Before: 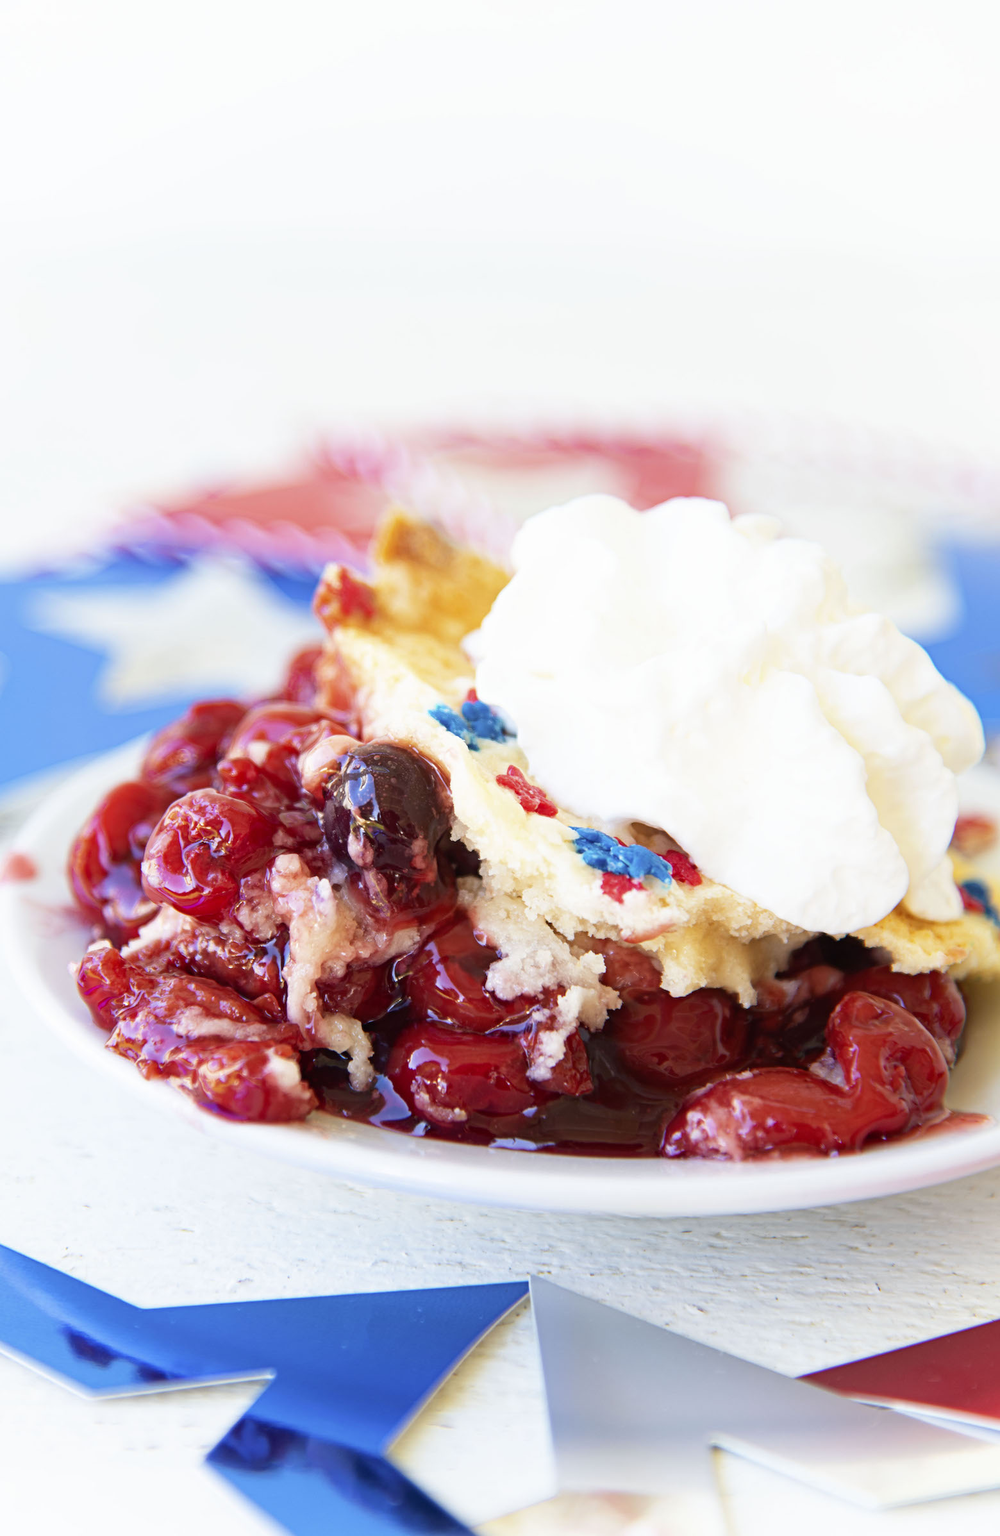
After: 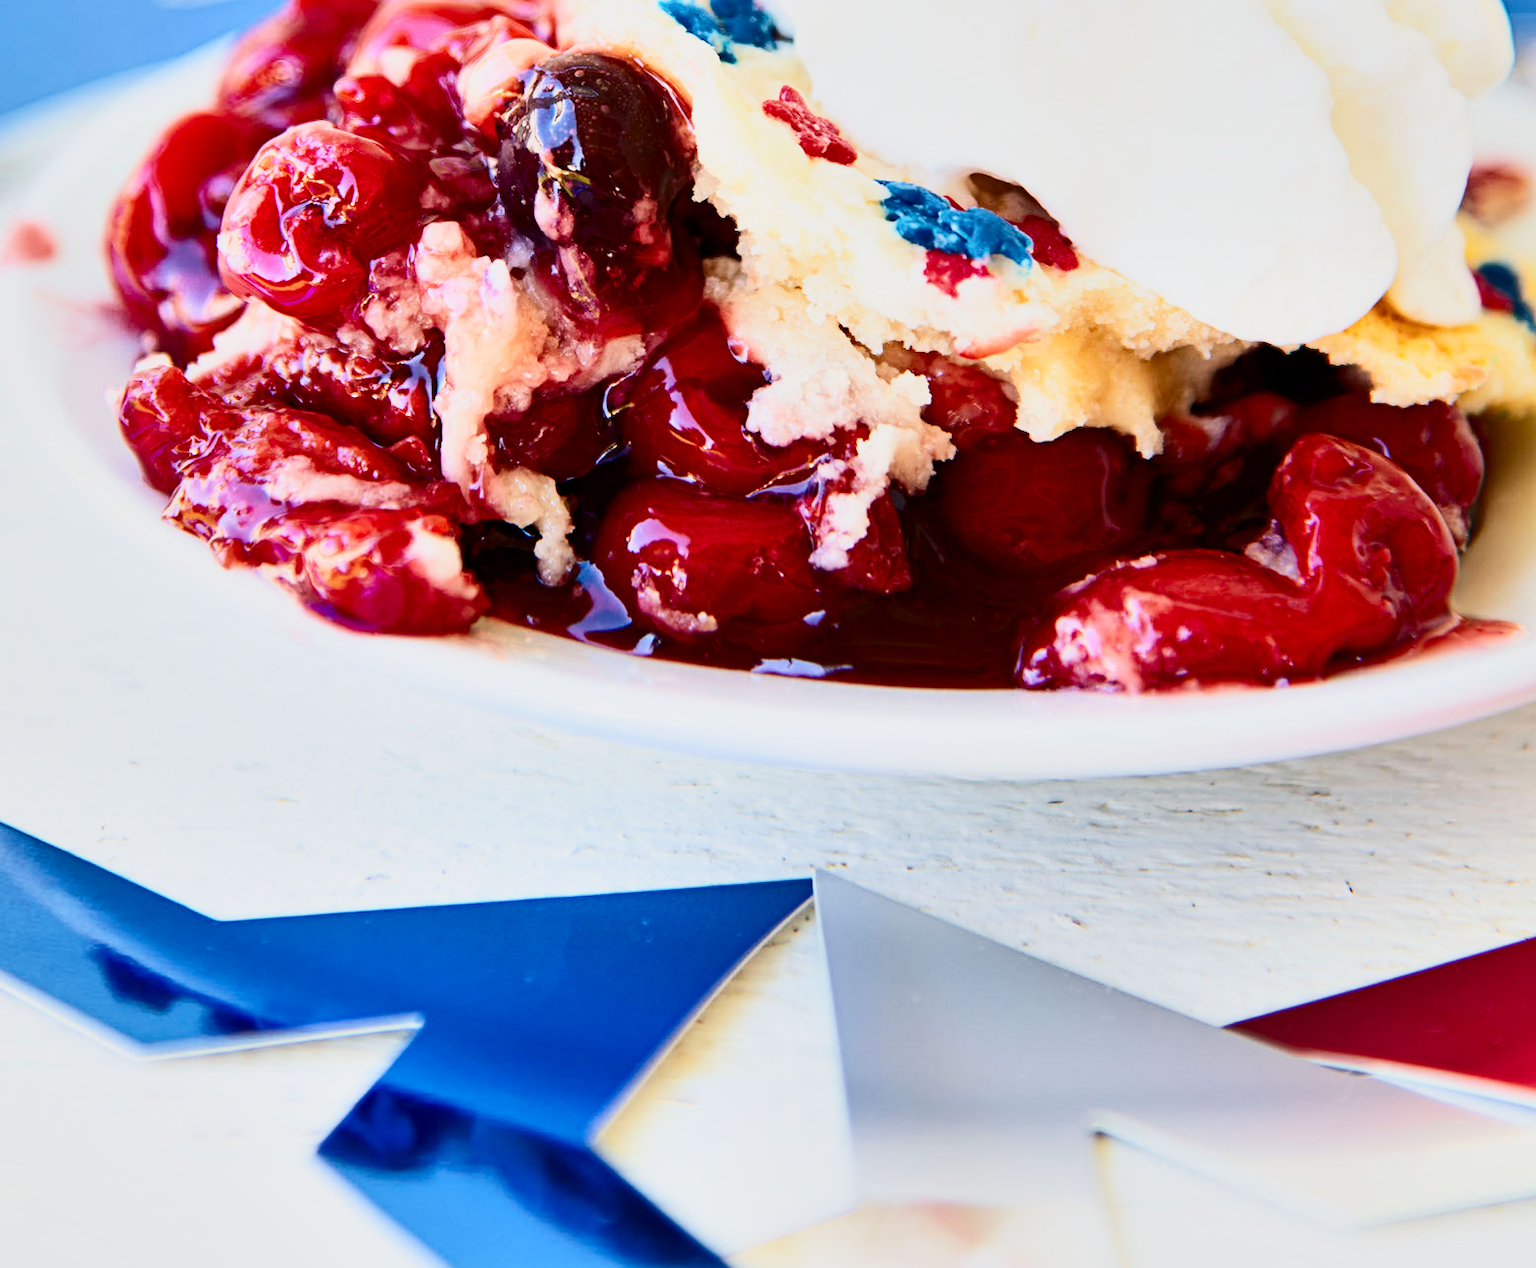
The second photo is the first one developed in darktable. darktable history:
shadows and highlights: highlights color adjustment 0%, soften with gaussian
contrast brightness saturation: contrast 0.4, brightness 0.05, saturation 0.25
crop and rotate: top 46.237%
filmic rgb: black relative exposure -7.65 EV, white relative exposure 4.56 EV, hardness 3.61
